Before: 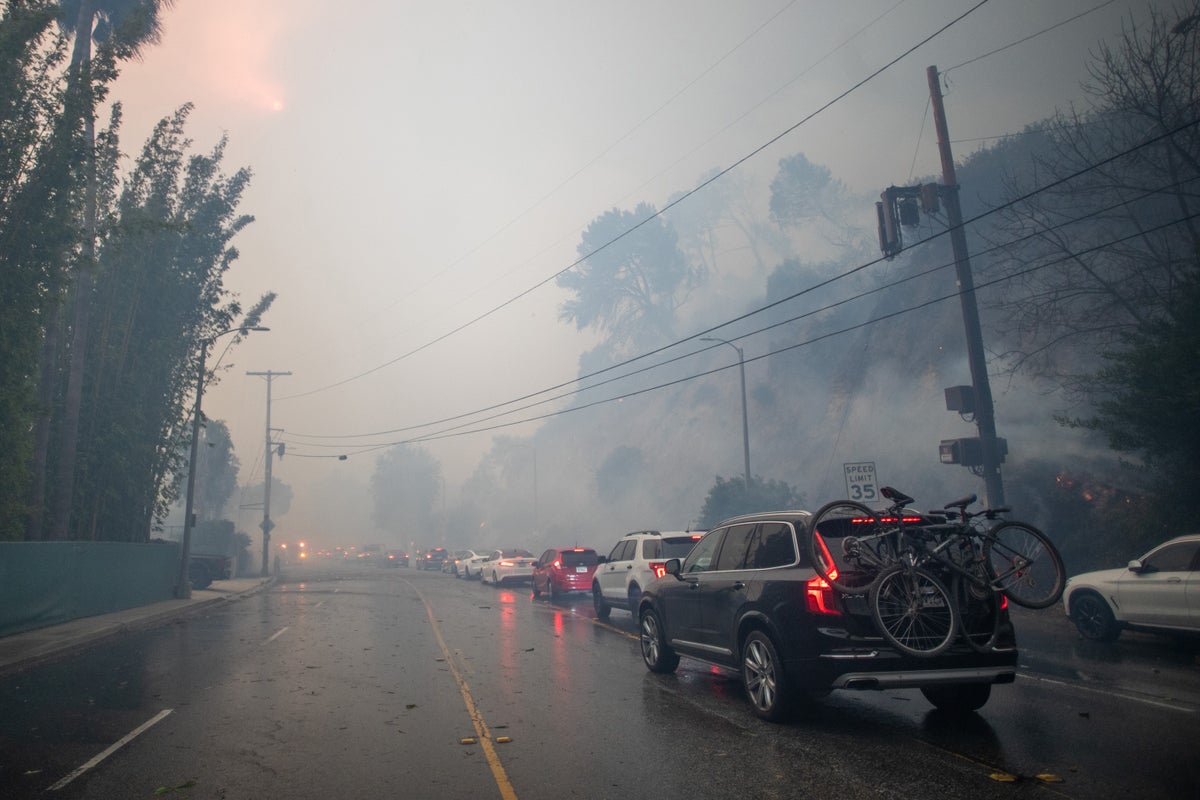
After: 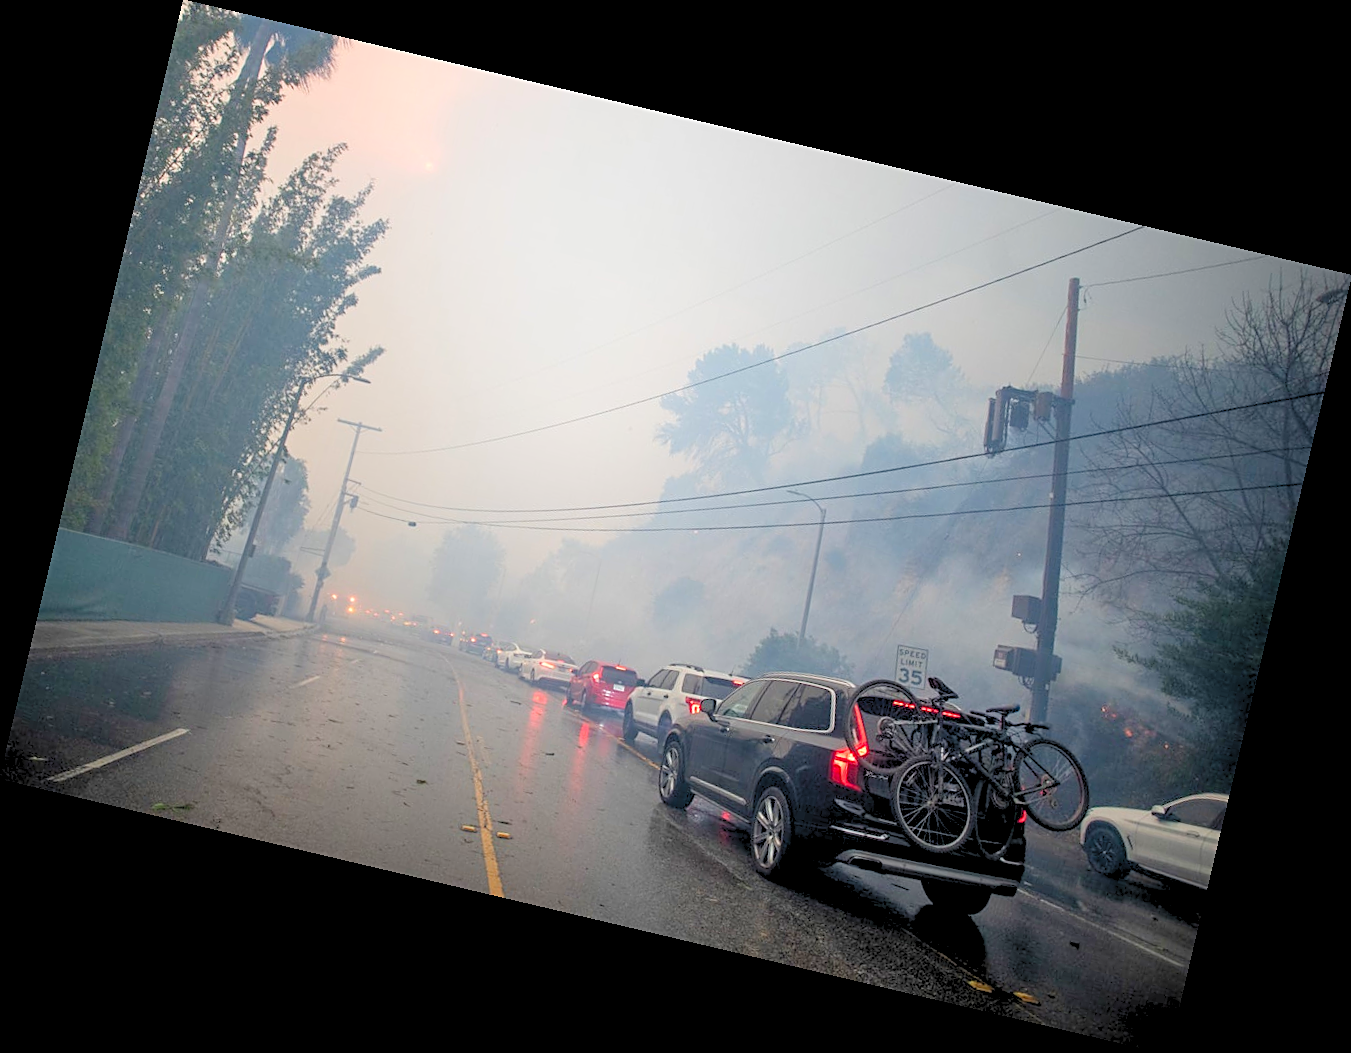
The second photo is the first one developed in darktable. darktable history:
levels: levels [0.072, 0.414, 0.976]
sharpen: on, module defaults
rotate and perspective: rotation 13.27°, automatic cropping off
